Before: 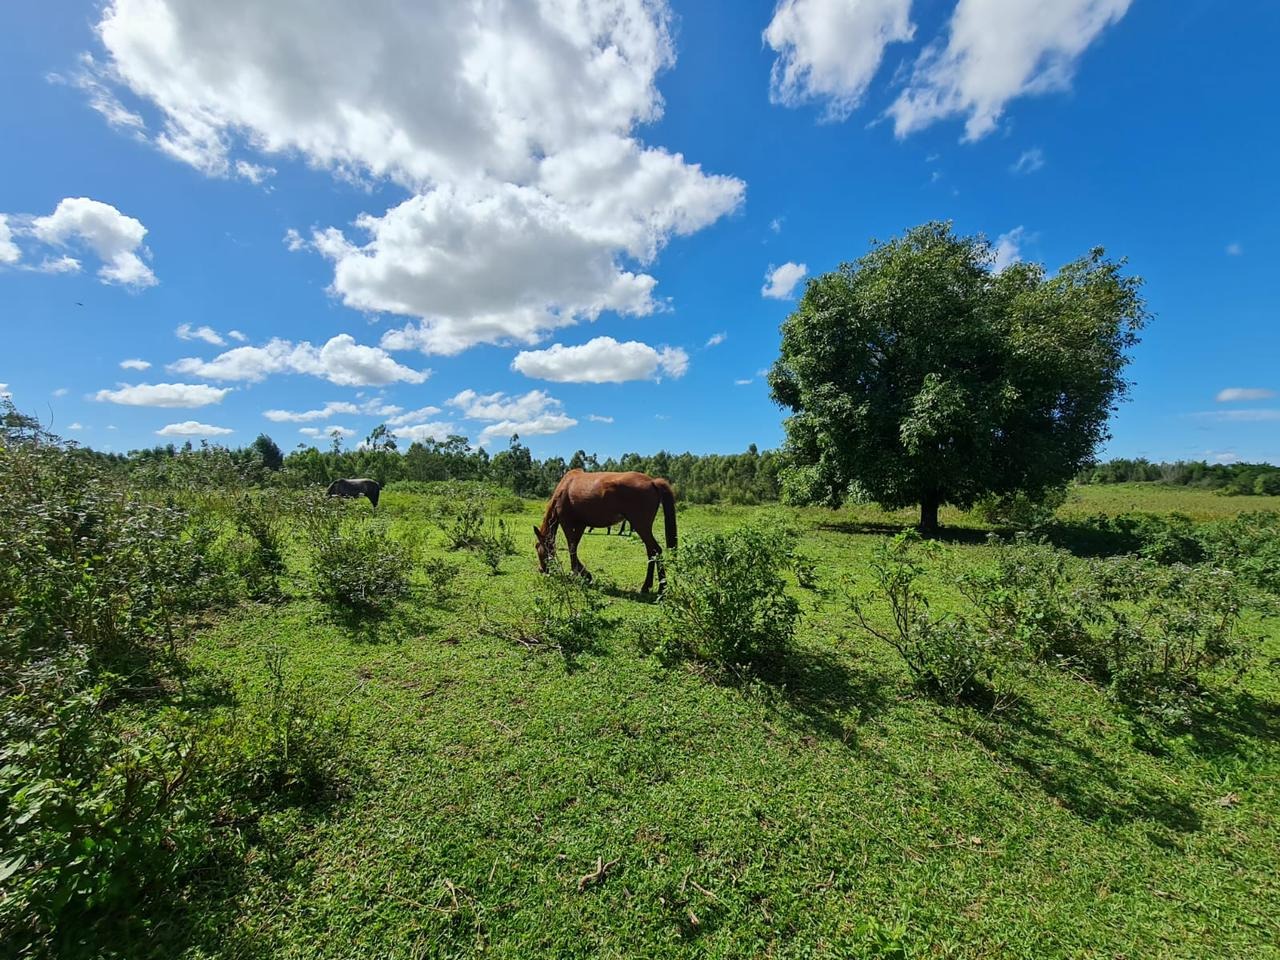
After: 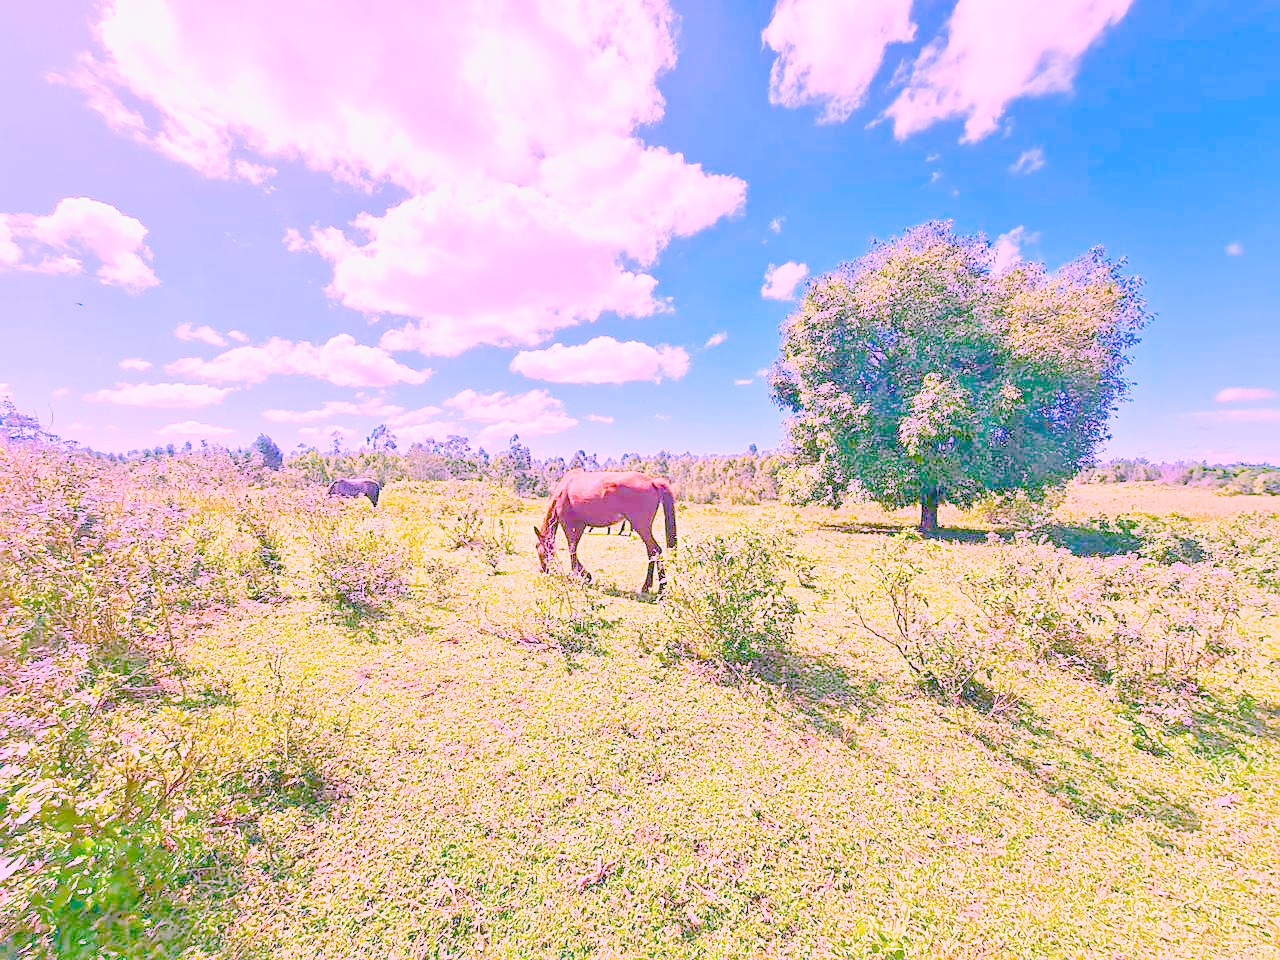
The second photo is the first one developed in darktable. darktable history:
tone equalizer "relight: fill-in": -7 EV 0.15 EV, -6 EV 0.6 EV, -5 EV 1.15 EV, -4 EV 1.33 EV, -3 EV 1.15 EV, -2 EV 0.6 EV, -1 EV 0.15 EV, mask exposure compensation -0.5 EV
color balance rgb: linear chroma grading › global chroma 9%, perceptual saturation grading › global saturation 36%, perceptual saturation grading › shadows 35%, perceptual brilliance grading › global brilliance 15%, perceptual brilliance grading › shadows -35%, global vibrance 15%
filmic rgb: black relative exposure -7.15 EV, white relative exposure 5.36 EV, hardness 3.02, color science v6 (2022)
highlight reconstruction: iterations 1, diameter of reconstruction 64 px
lens correction: scale 1.01, crop 1, focal 85, aperture 2.8, distance 7.77, camera "Canon EOS RP", lens "Canon RF 85mm F2 MACRO IS STM"
raw denoise: x [[0, 0.25, 0.5, 0.75, 1] ×4]
sharpen: on, module defaults
white balance: red 1.803, blue 1.886
exposure: black level correction 0, exposure 0.953 EV, compensate exposure bias true, compensate highlight preservation false
